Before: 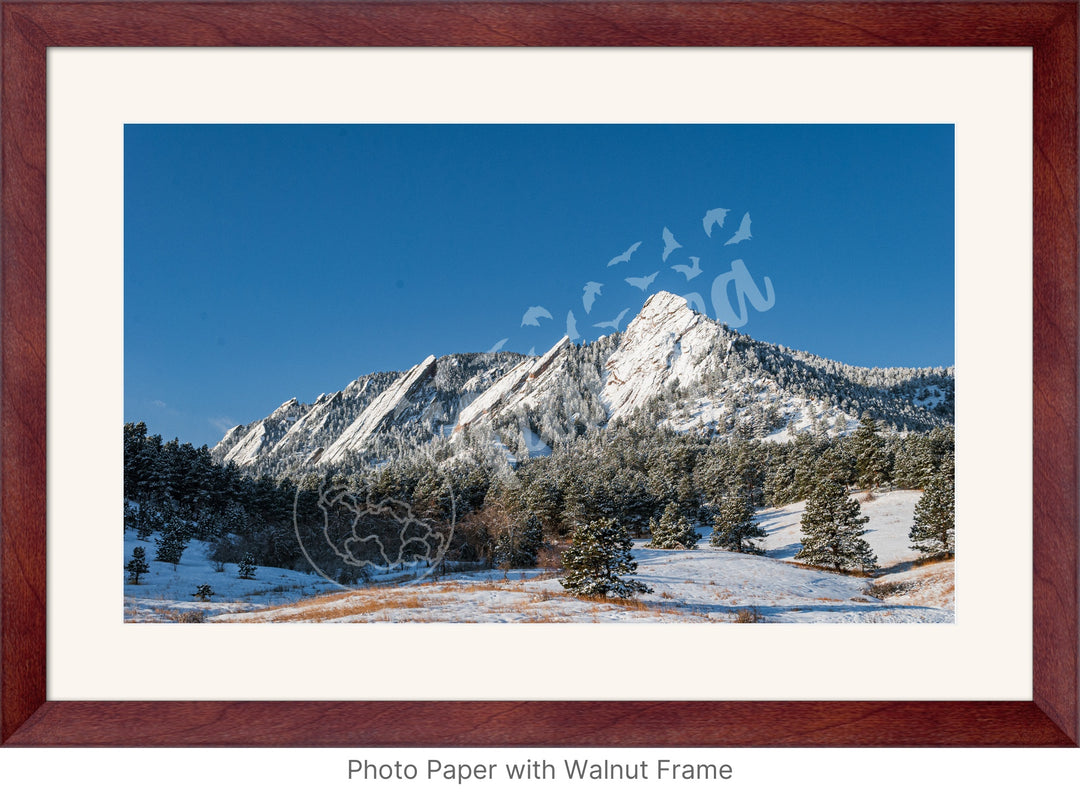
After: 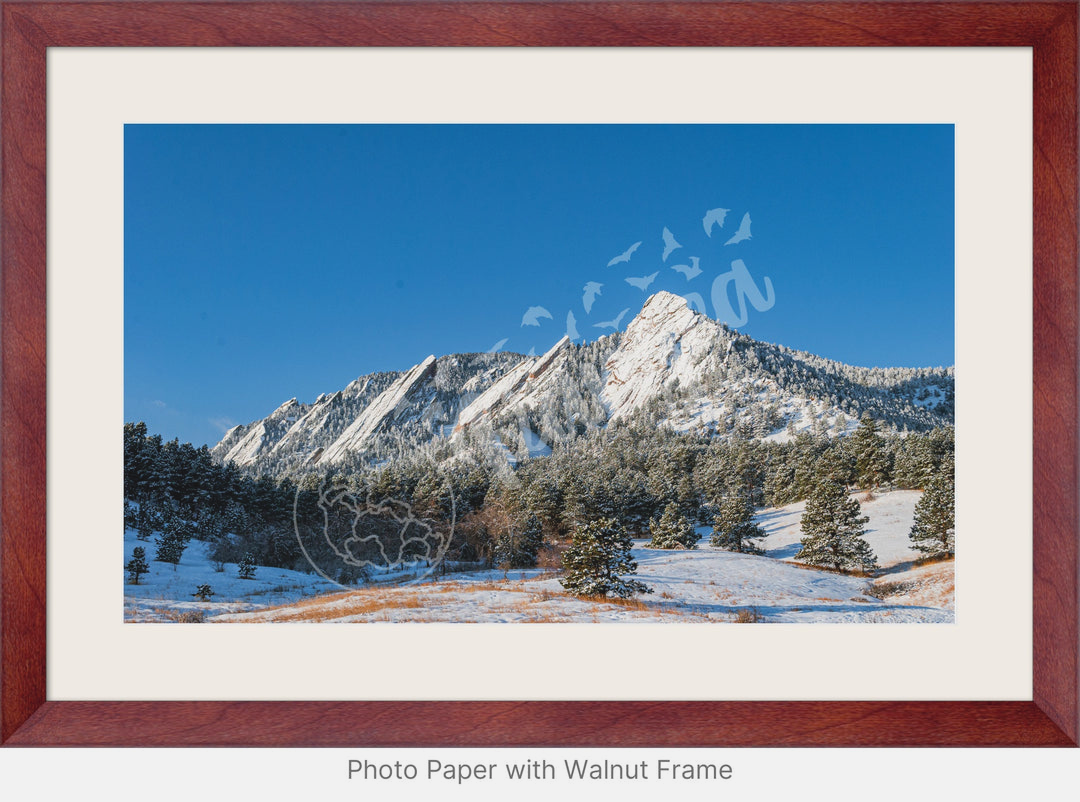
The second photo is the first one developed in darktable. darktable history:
contrast brightness saturation: contrast -0.105, brightness 0.05, saturation 0.077
